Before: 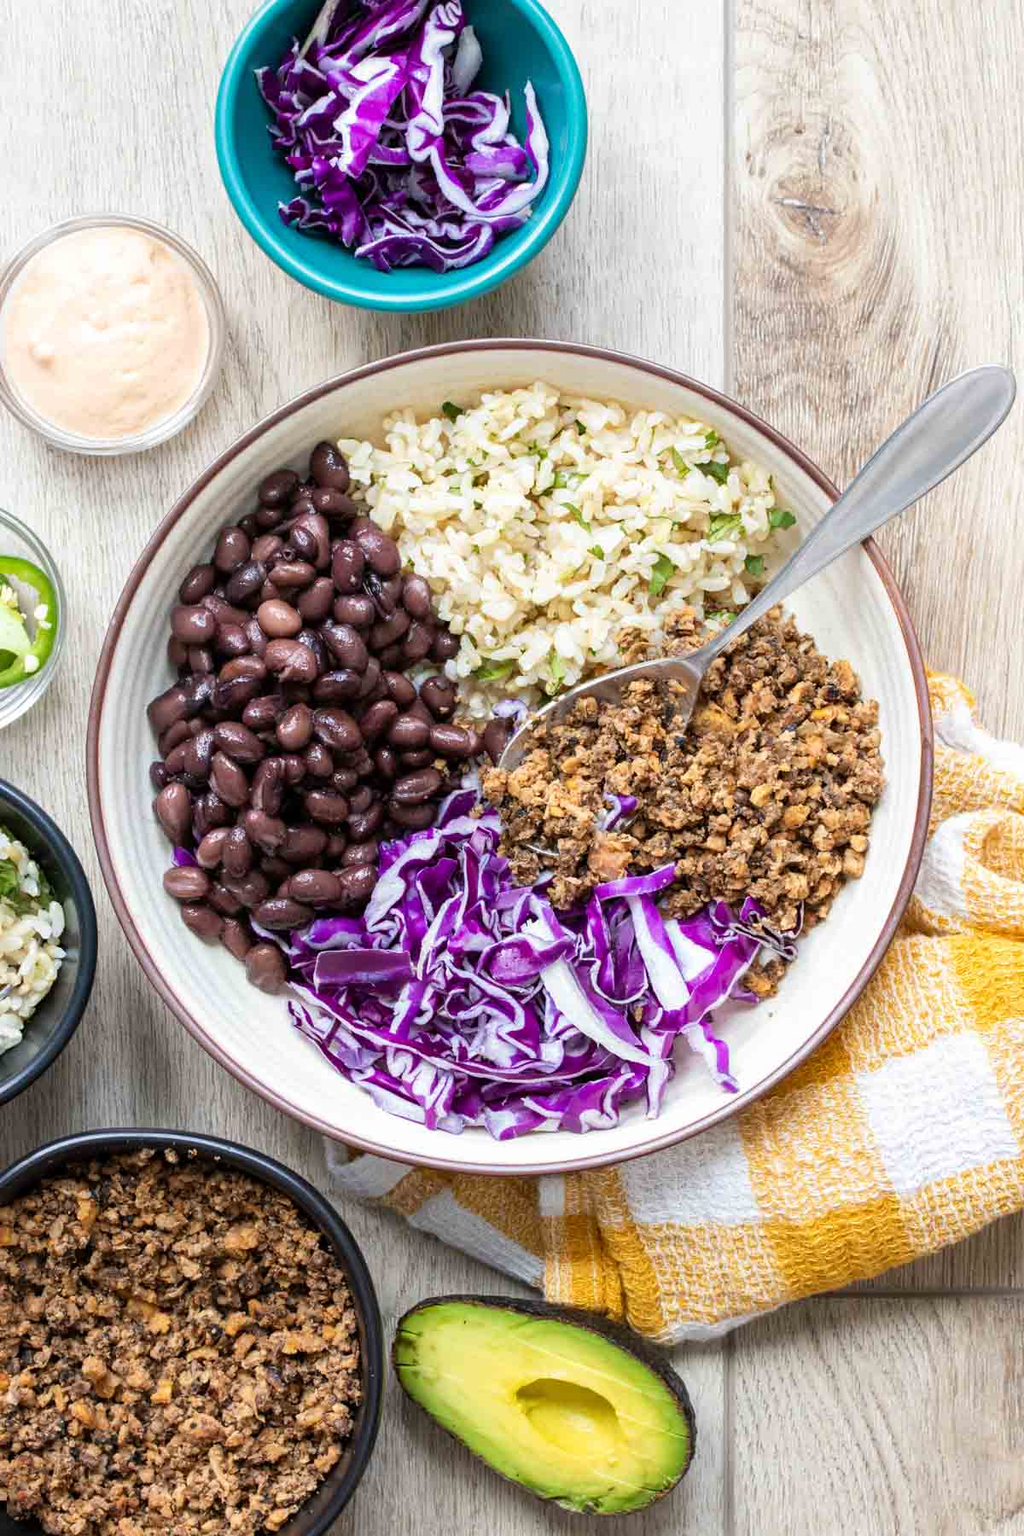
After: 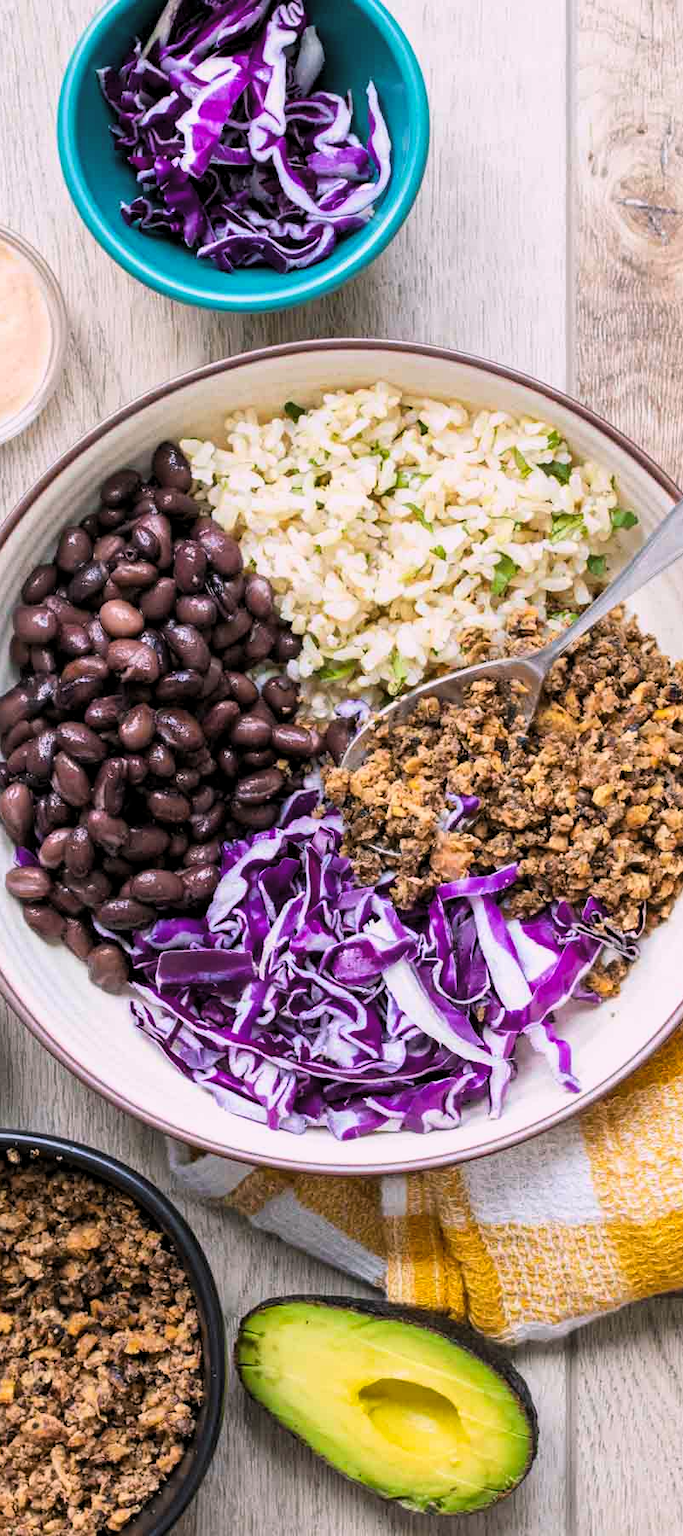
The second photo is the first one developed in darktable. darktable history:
levels: levels [0.101, 0.578, 0.953]
crop: left 15.422%, right 17.751%
color balance rgb: highlights gain › chroma 1.545%, highlights gain › hue 312.63°, perceptual saturation grading › global saturation 10.51%, contrast -29.579%
base curve: curves: ch0 [(0, 0) (0.579, 0.807) (1, 1)]
